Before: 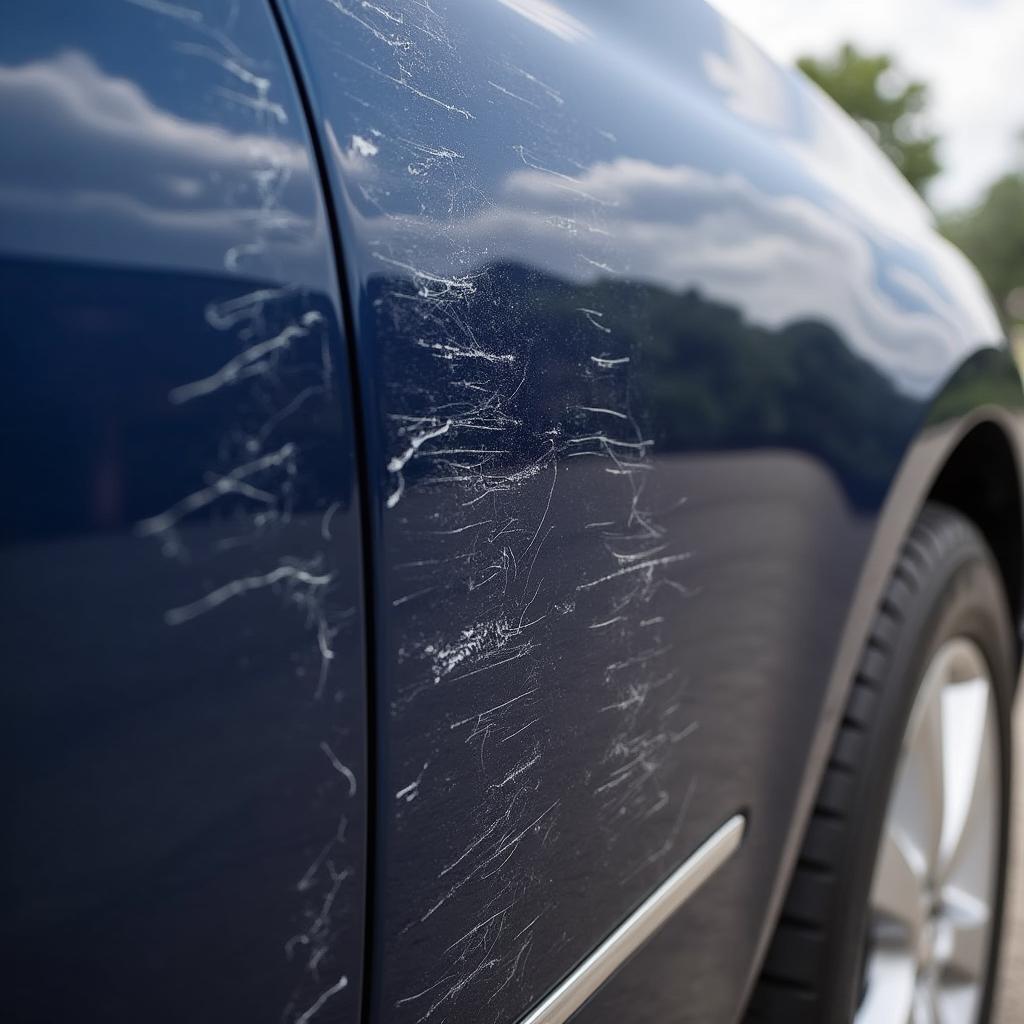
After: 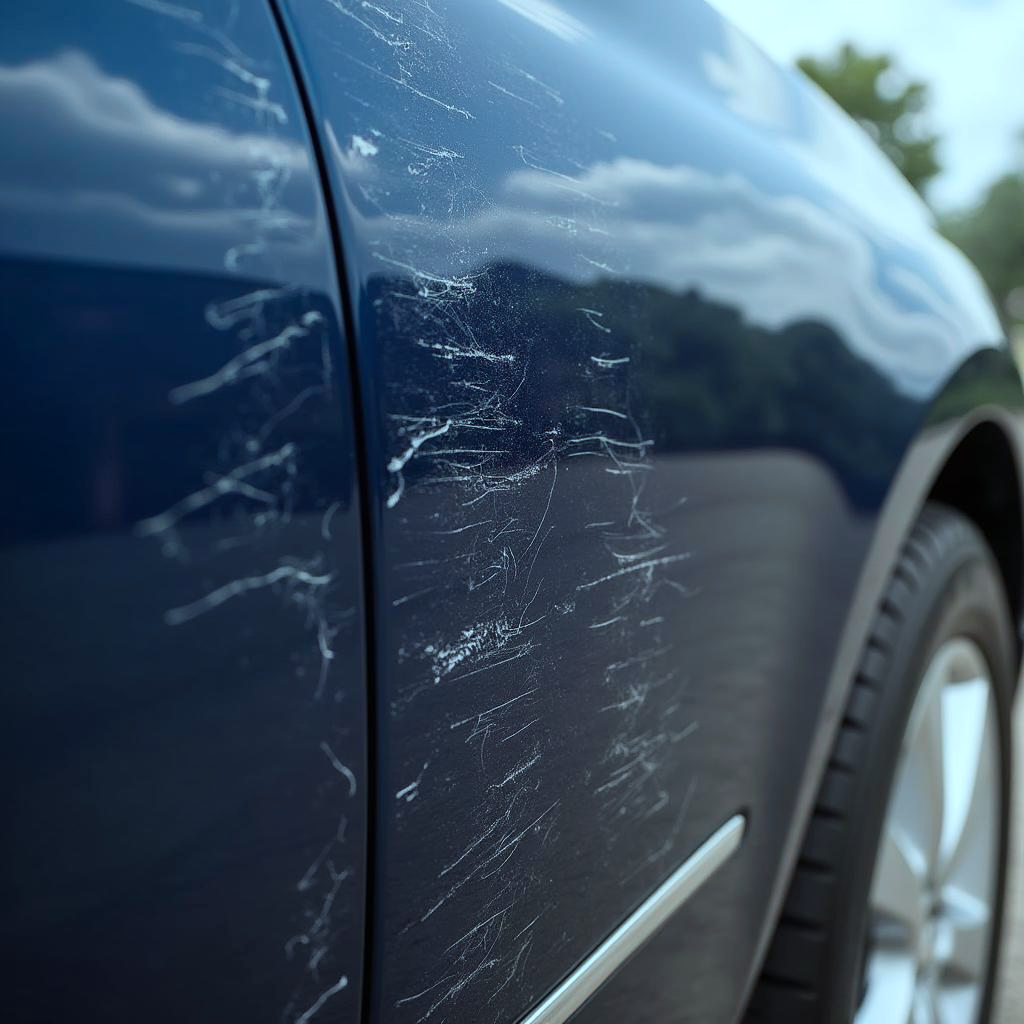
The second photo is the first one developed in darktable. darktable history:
color correction: highlights a* -10.04, highlights b* -10.37
white balance: red 0.978, blue 0.999
